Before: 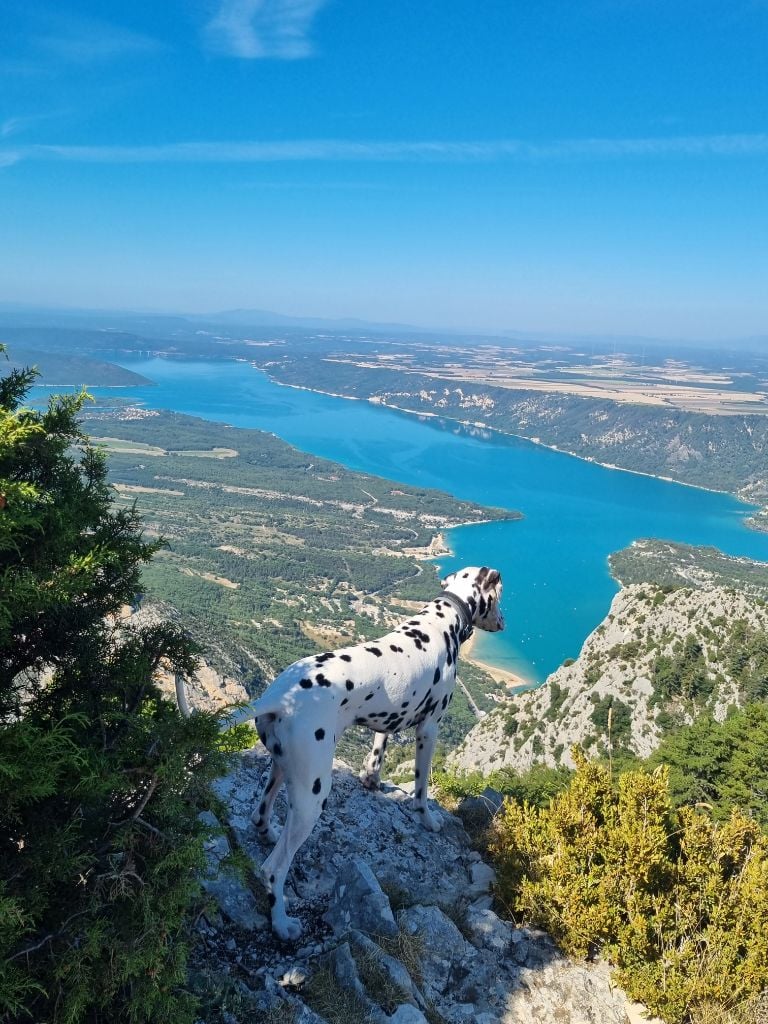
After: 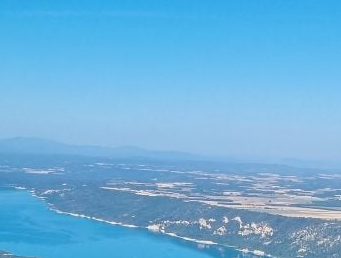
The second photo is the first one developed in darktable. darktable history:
crop: left 28.802%, top 16.812%, right 26.788%, bottom 57.972%
